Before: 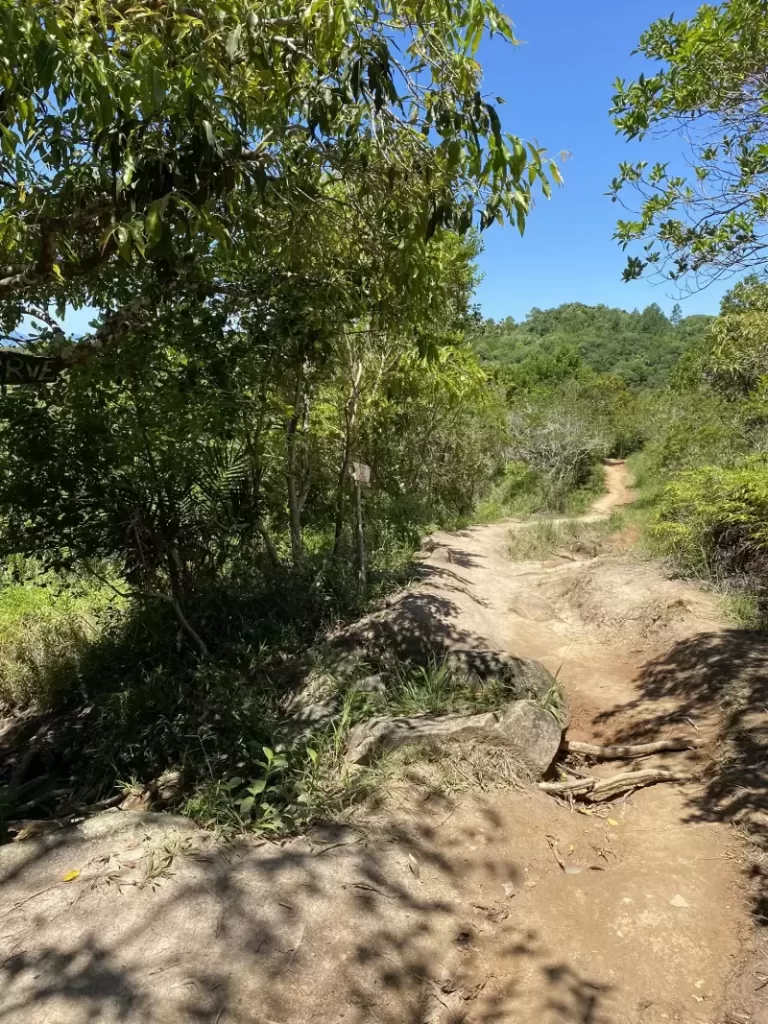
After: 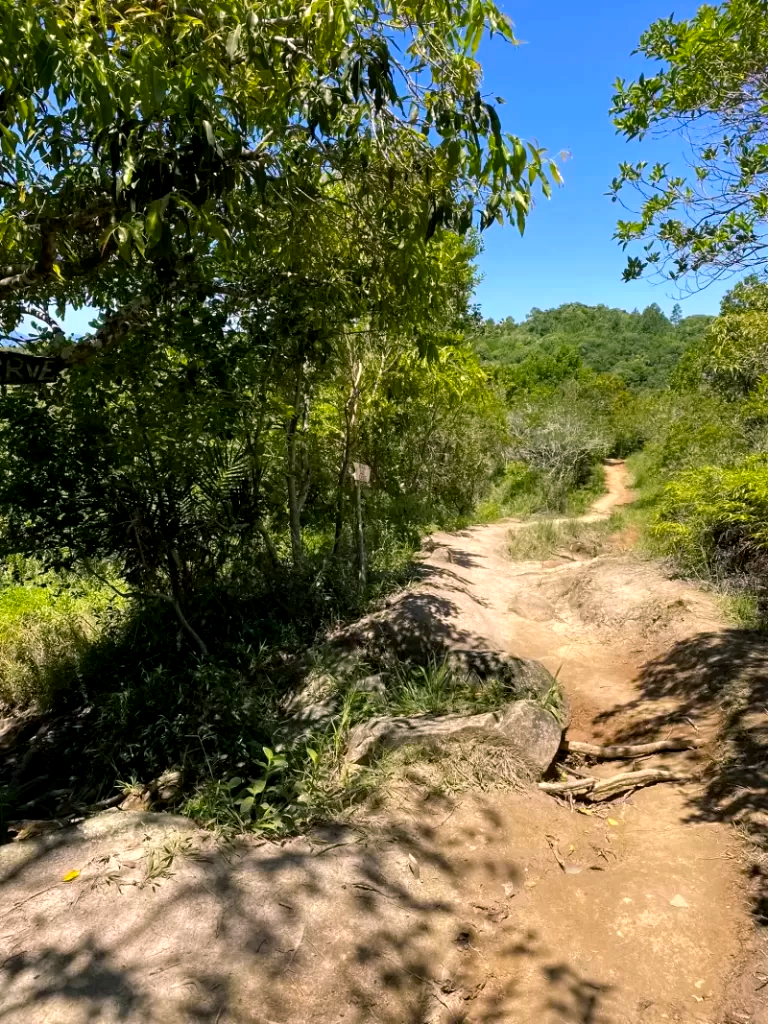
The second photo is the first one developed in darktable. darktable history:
color balance rgb: shadows lift › chroma 2%, shadows lift › hue 217.2°, power › chroma 0.25%, power › hue 60°, highlights gain › chroma 1.5%, highlights gain › hue 309.6°, global offset › luminance -0.25%, perceptual saturation grading › global saturation 15%, global vibrance 15%
color balance: contrast 10%
